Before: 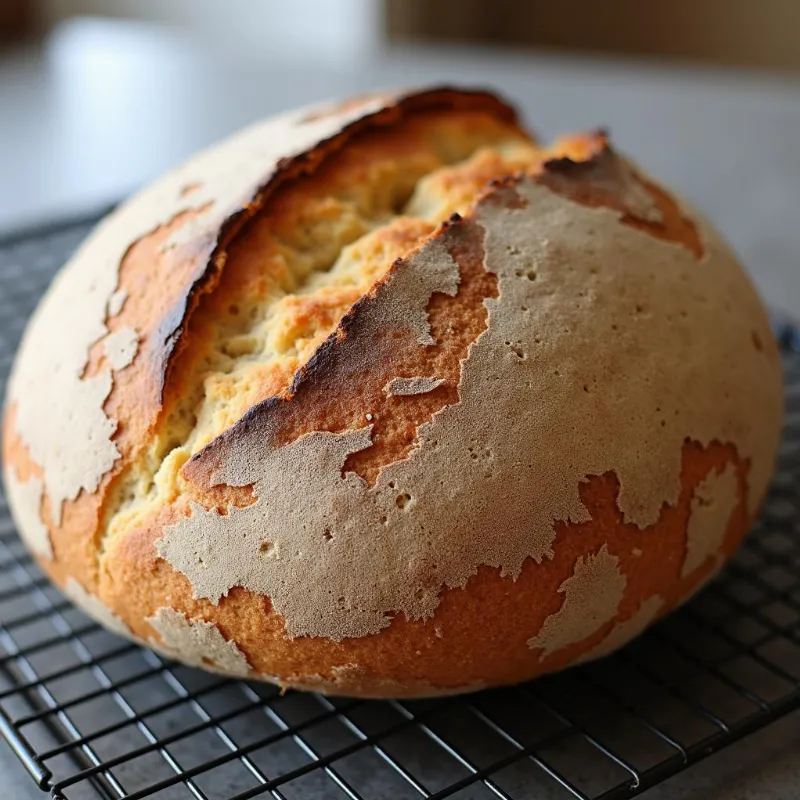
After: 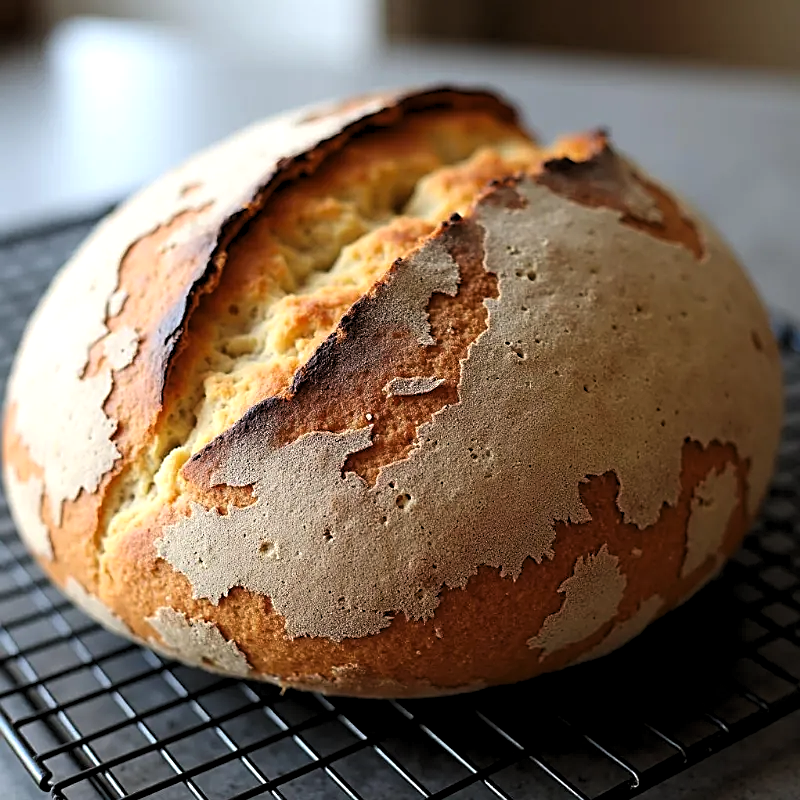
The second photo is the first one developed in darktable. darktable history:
sharpen: on, module defaults
levels: levels [0.062, 0.494, 0.925]
